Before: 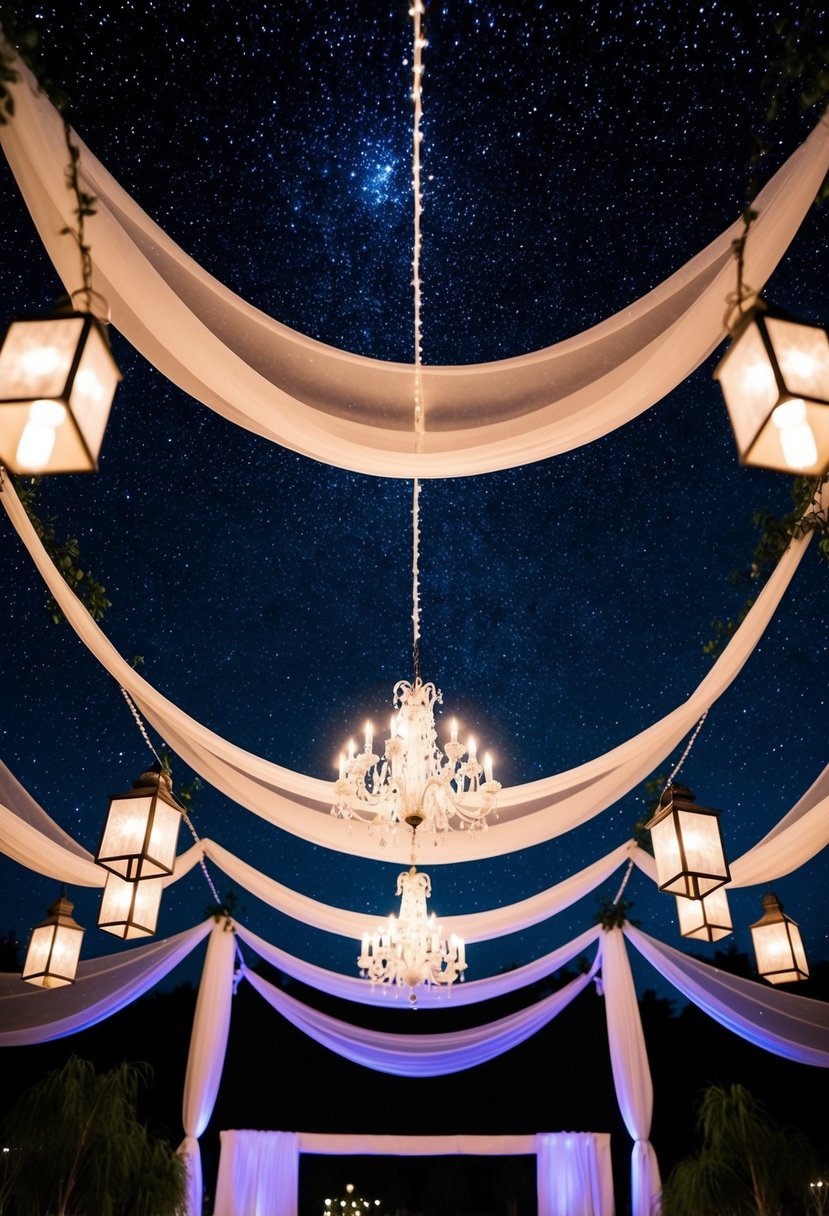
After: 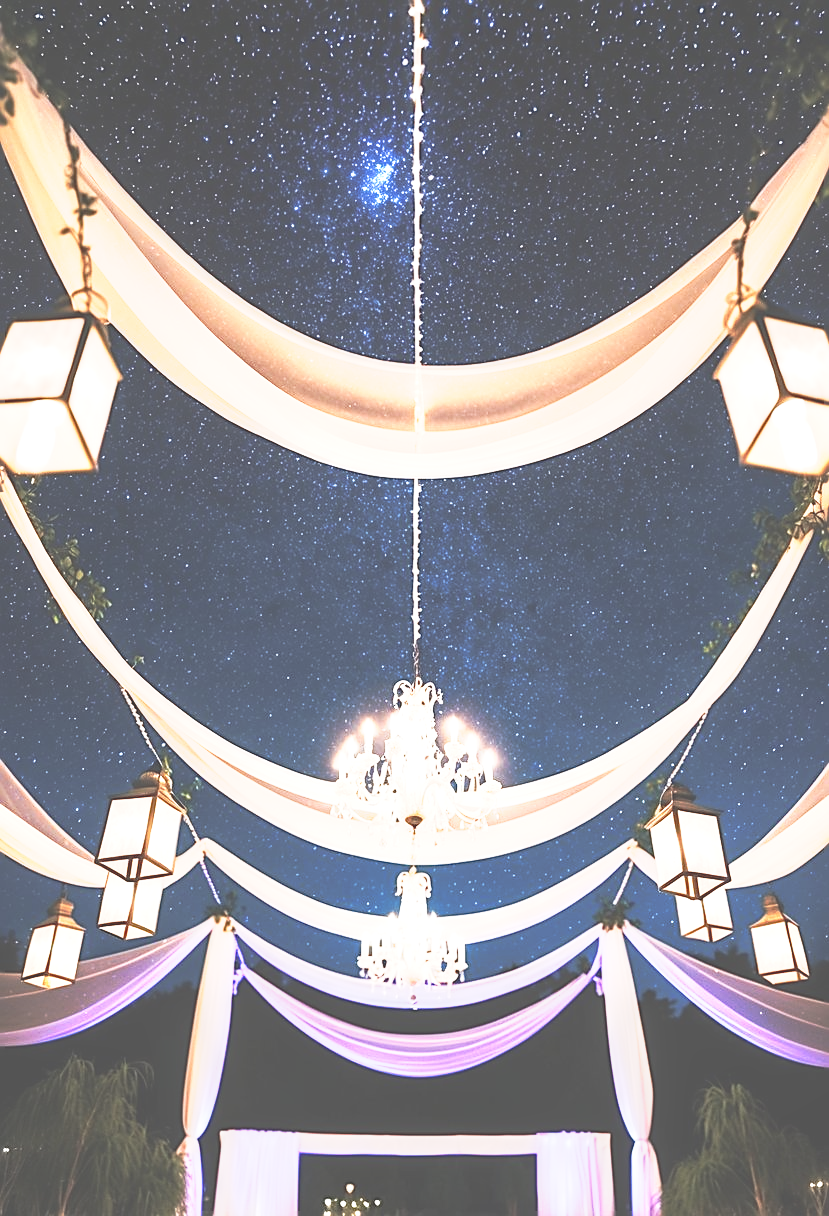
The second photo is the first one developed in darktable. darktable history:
sharpen: on, module defaults
local contrast: on, module defaults
exposure: black level correction -0.024, exposure 1.395 EV, compensate exposure bias true, compensate highlight preservation false
tone curve: curves: ch0 [(0, 0.015) (0.091, 0.055) (0.184, 0.159) (0.304, 0.382) (0.492, 0.579) (0.628, 0.755) (0.832, 0.932) (0.984, 0.963)]; ch1 [(0, 0) (0.34, 0.235) (0.493, 0.5) (0.554, 0.56) (0.764, 0.815) (1, 1)]; ch2 [(0, 0) (0.44, 0.458) (0.476, 0.477) (0.542, 0.586) (0.674, 0.724) (1, 1)], preserve colors none
